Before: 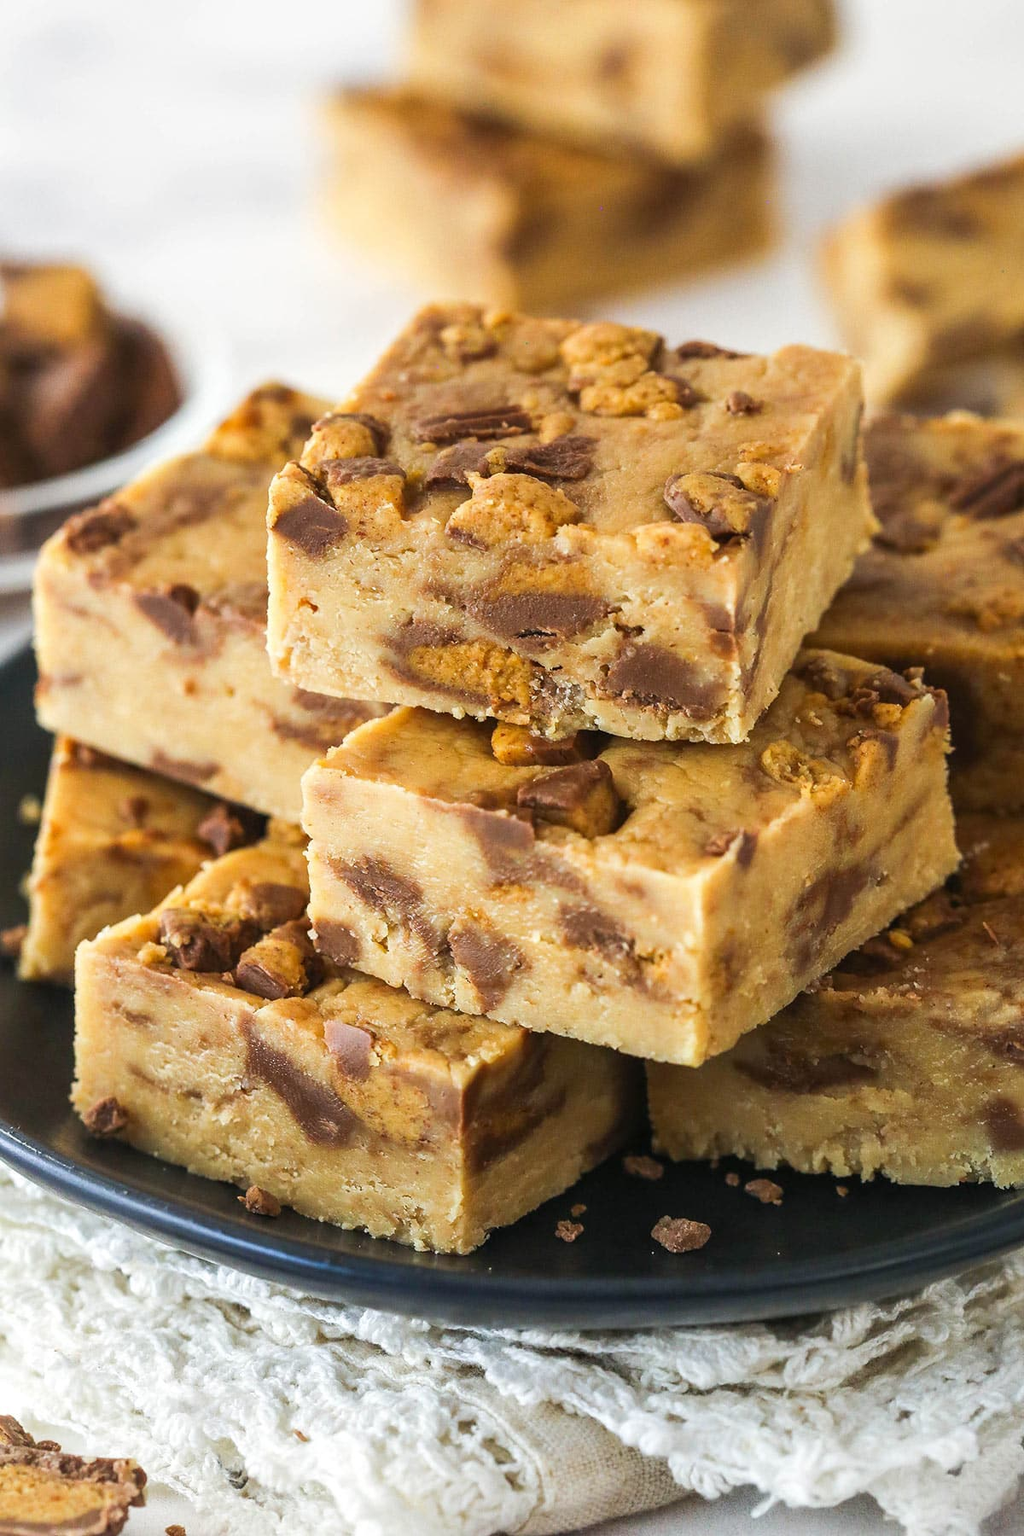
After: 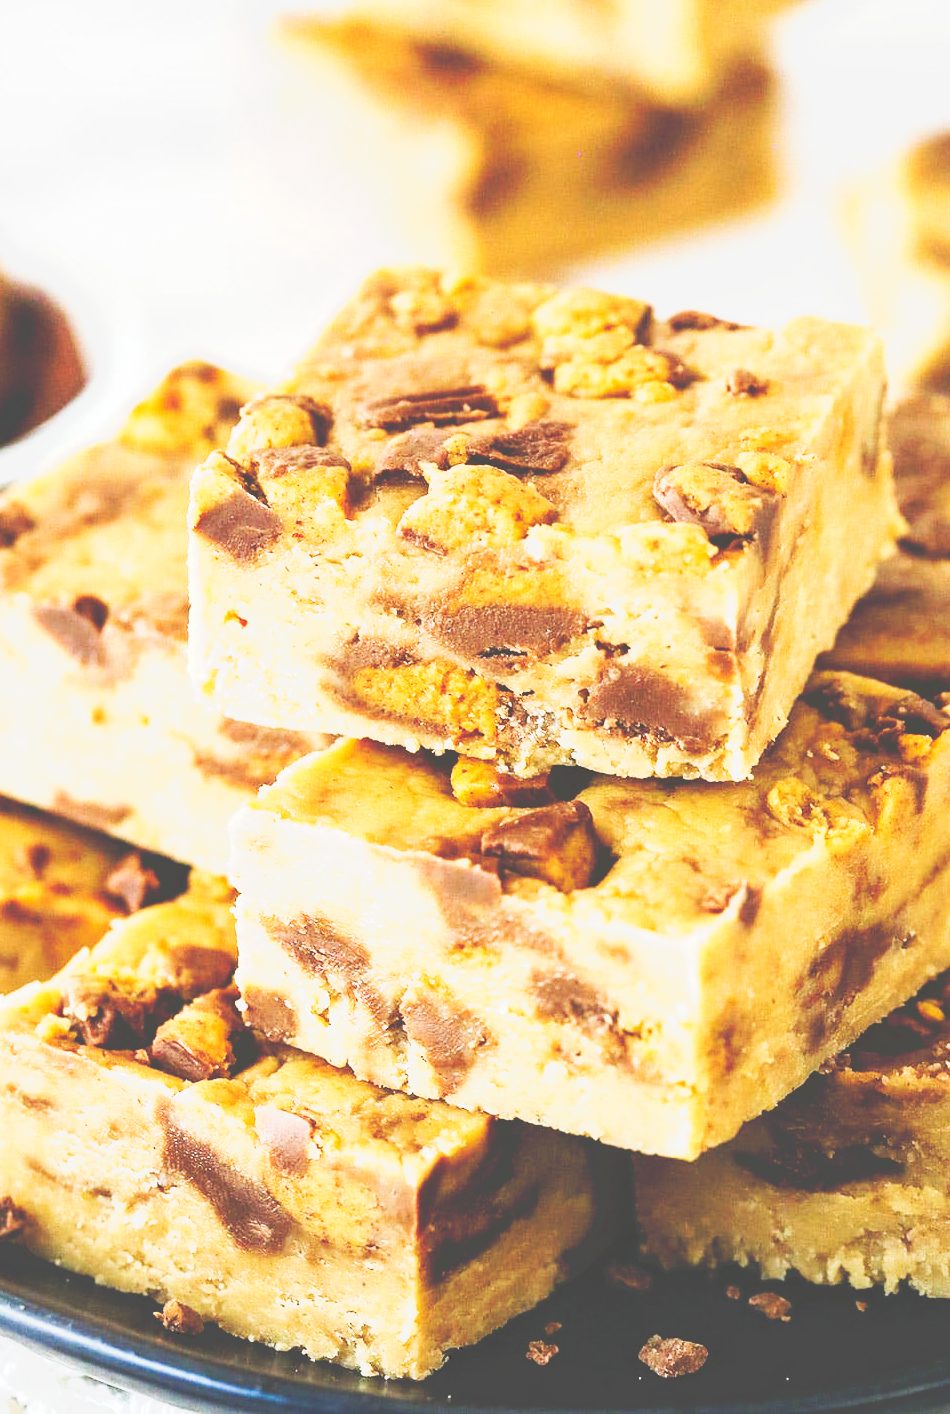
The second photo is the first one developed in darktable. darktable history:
crop and rotate: left 10.464%, top 5.035%, right 10.308%, bottom 16.374%
tone curve: curves: ch0 [(0, 0) (0.003, 0.279) (0.011, 0.287) (0.025, 0.295) (0.044, 0.304) (0.069, 0.316) (0.1, 0.319) (0.136, 0.316) (0.177, 0.32) (0.224, 0.359) (0.277, 0.421) (0.335, 0.511) (0.399, 0.639) (0.468, 0.734) (0.543, 0.827) (0.623, 0.89) (0.709, 0.944) (0.801, 0.965) (0.898, 0.968) (1, 1)], preserve colors none
